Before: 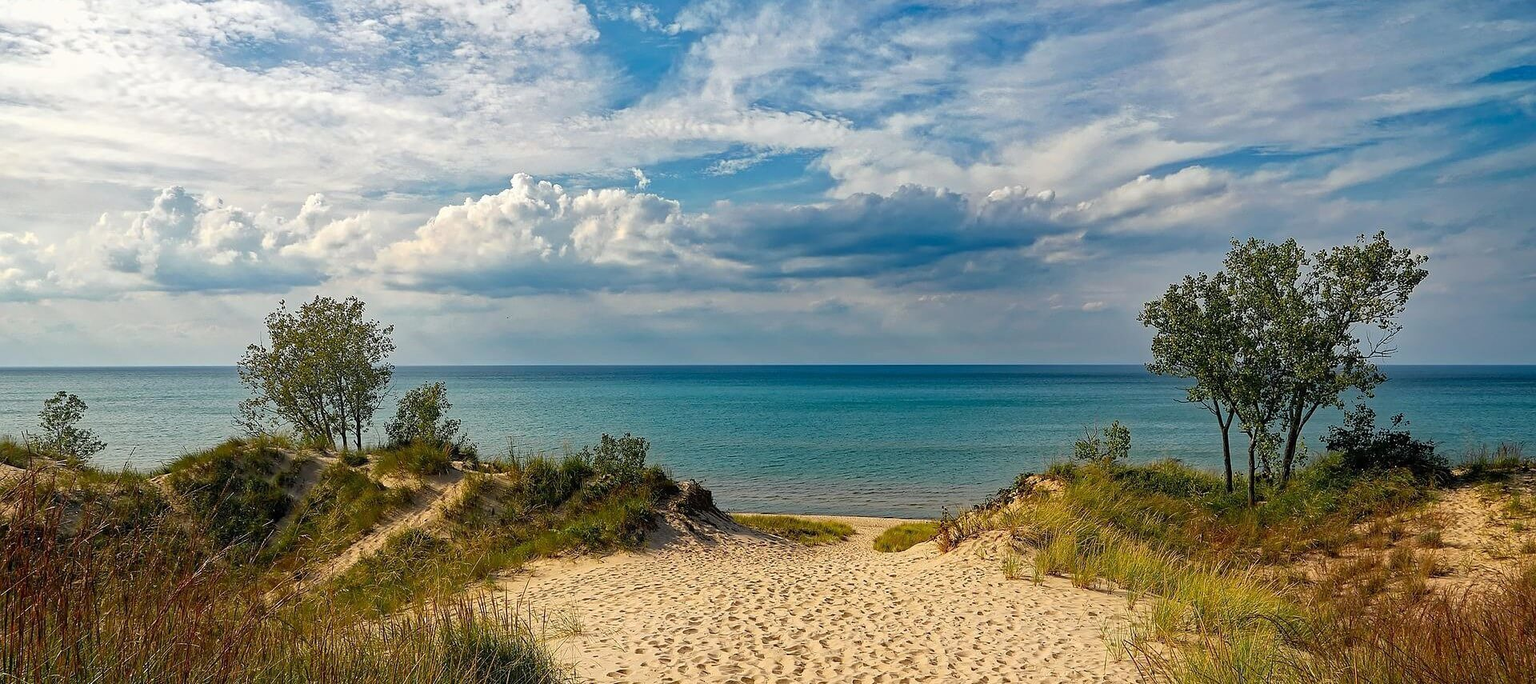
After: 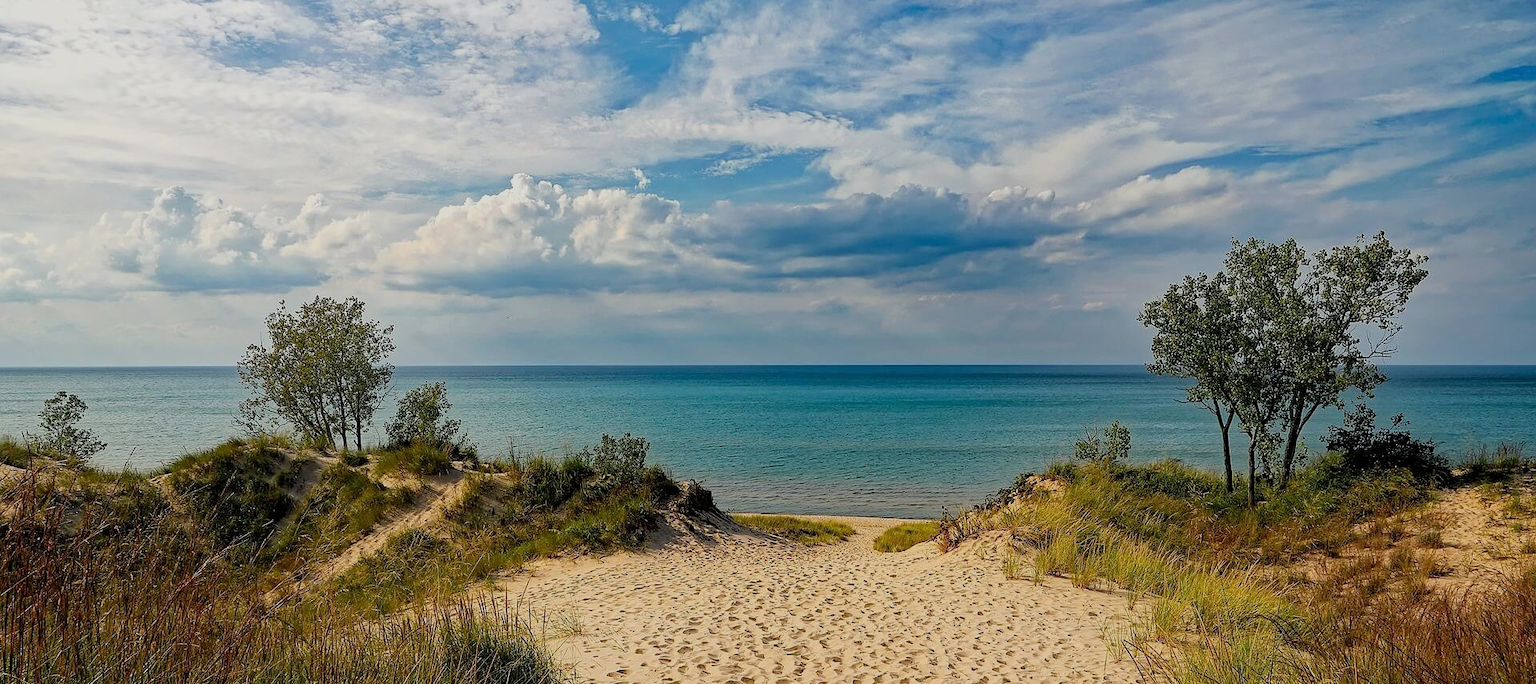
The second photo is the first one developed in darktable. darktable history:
filmic rgb: black relative exposure -8.03 EV, white relative exposure 3.92 EV, threshold 3.03 EV, hardness 4.25, enable highlight reconstruction true
